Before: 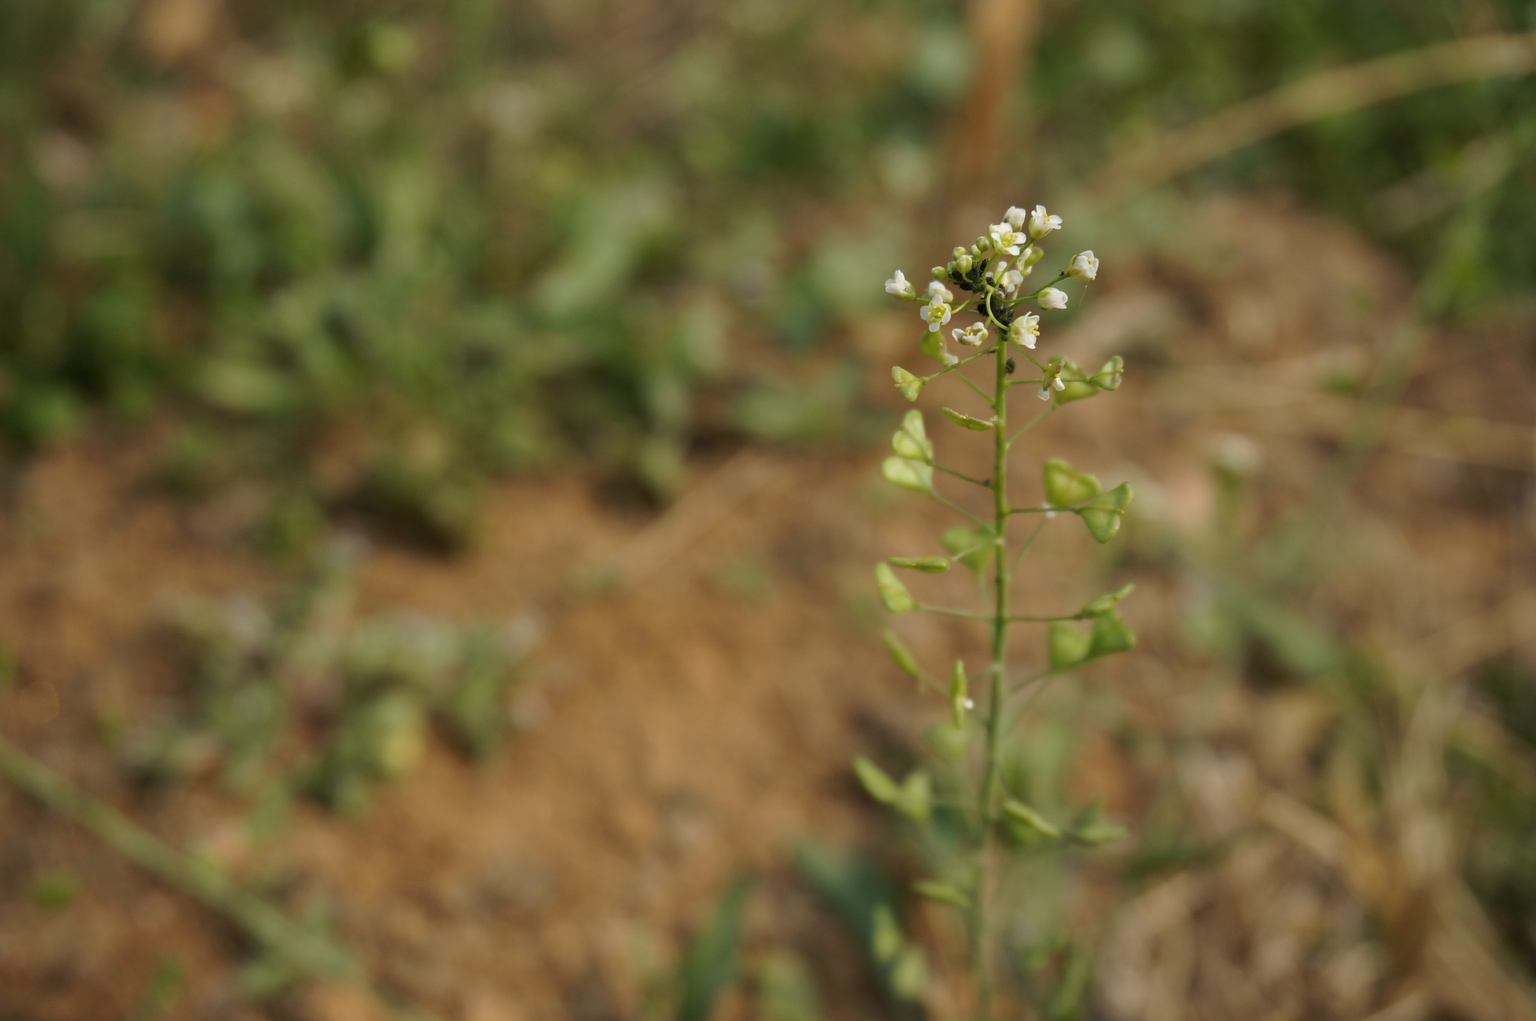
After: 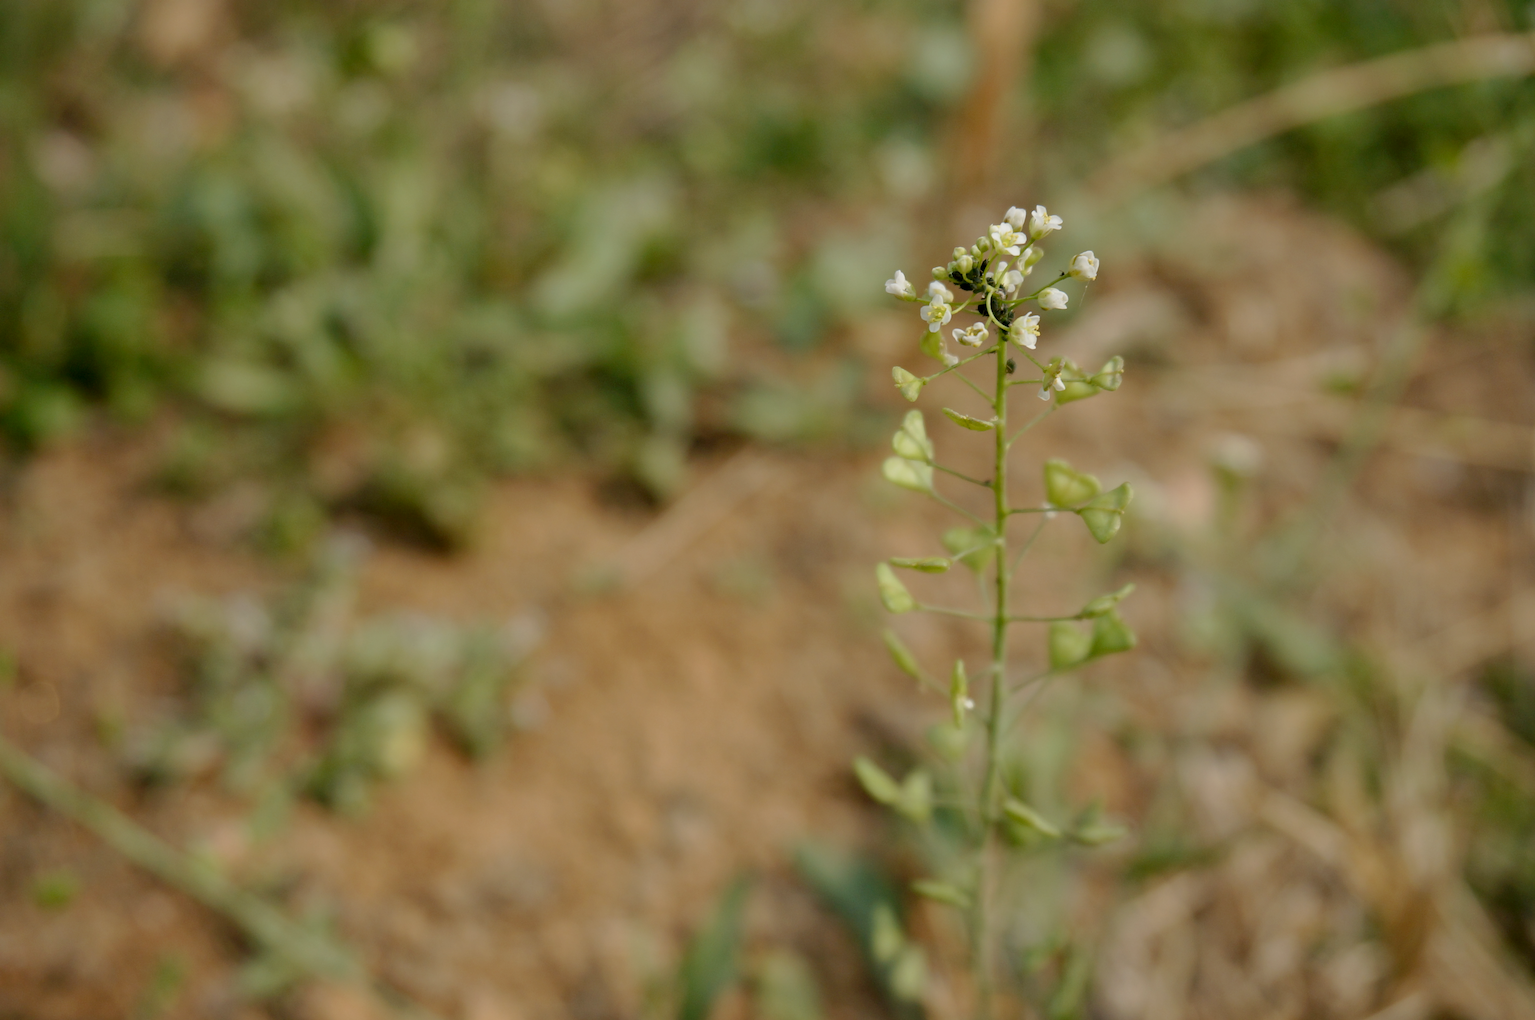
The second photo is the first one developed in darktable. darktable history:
tone curve: curves: ch0 [(0.047, 0) (0.292, 0.352) (0.657, 0.678) (1, 0.958)], preserve colors none
